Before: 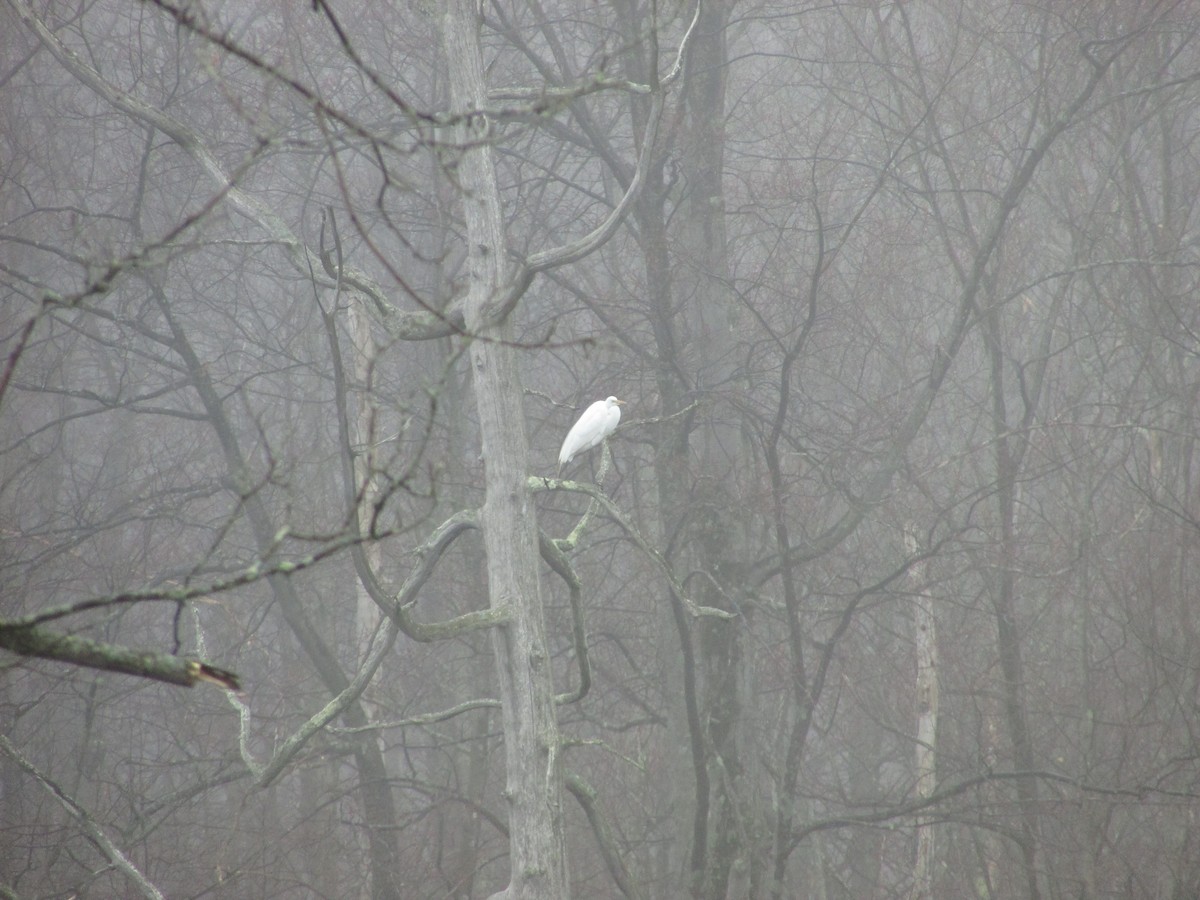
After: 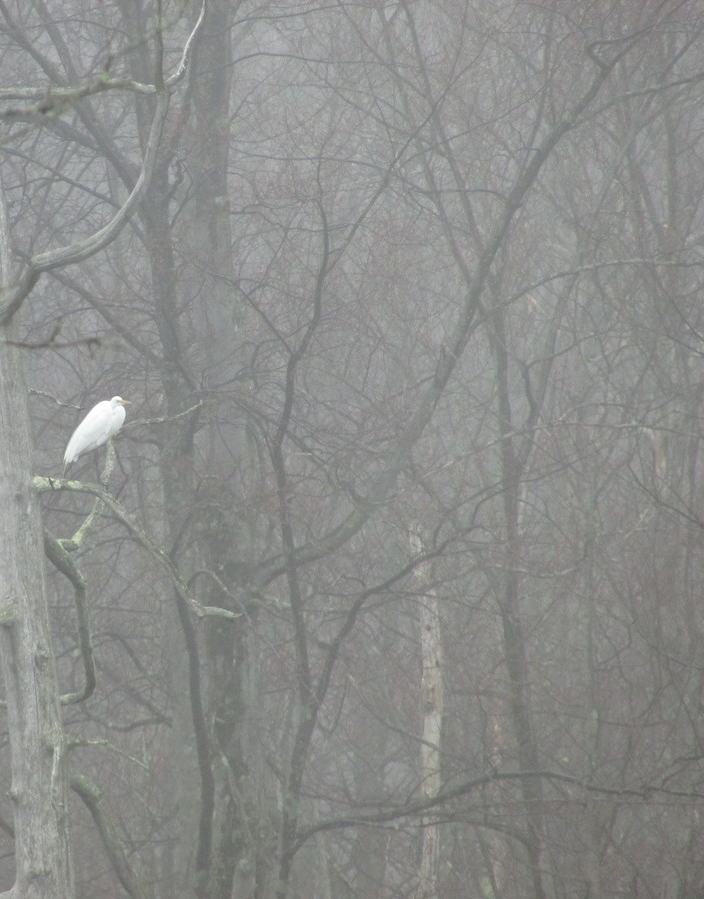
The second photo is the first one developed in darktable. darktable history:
crop: left 41.251%
